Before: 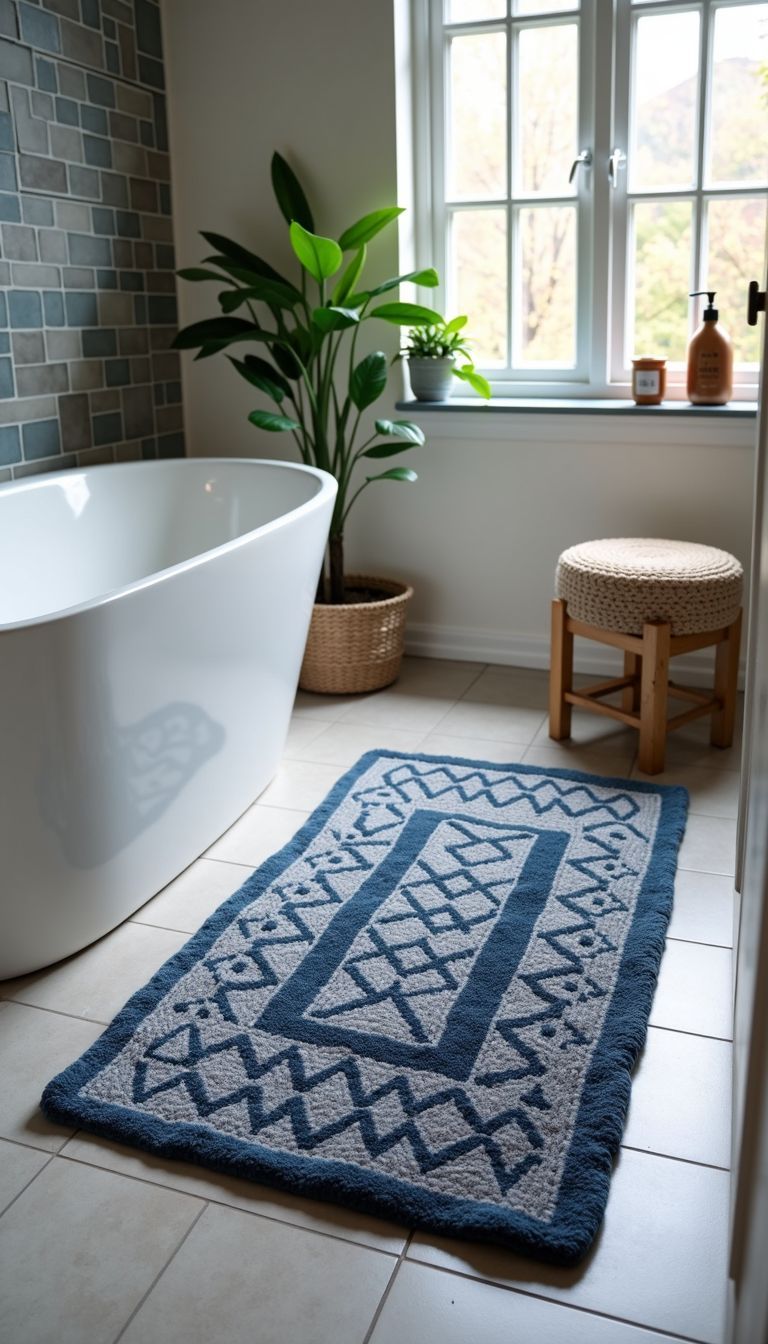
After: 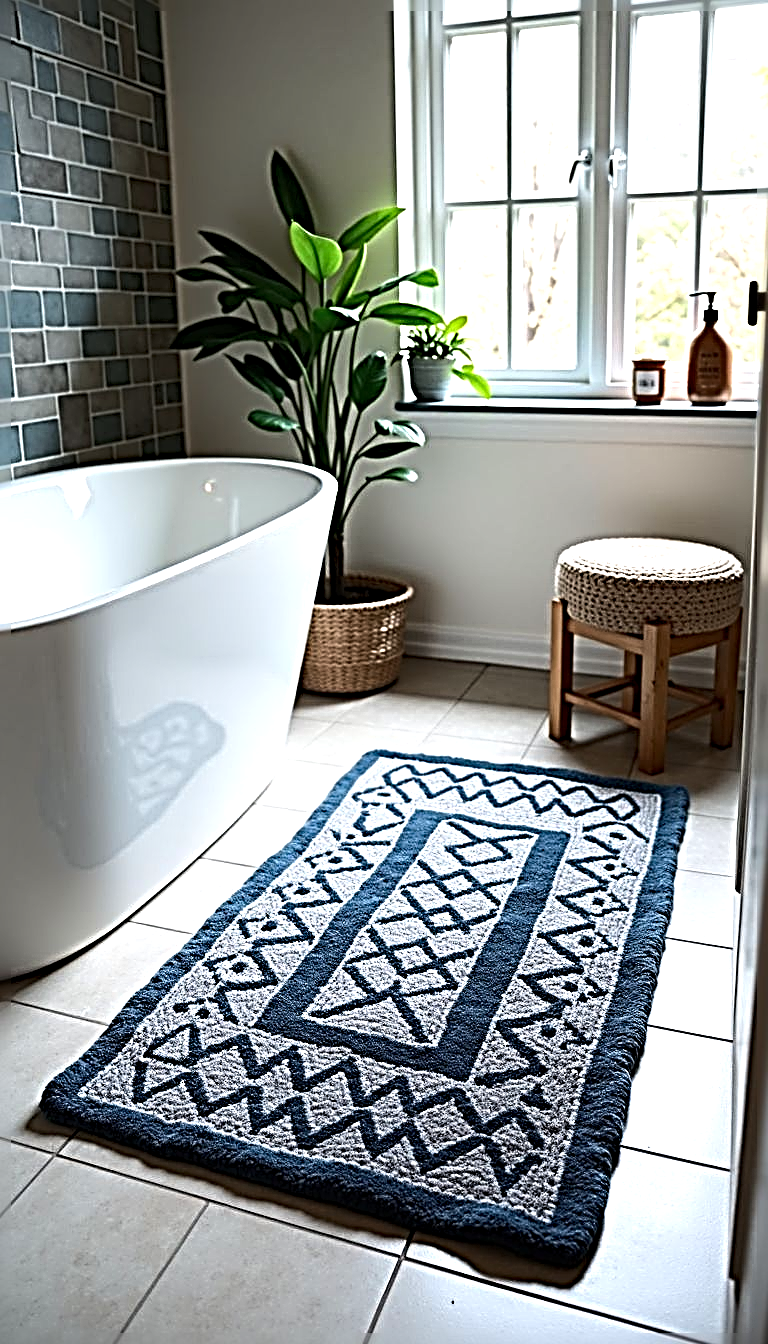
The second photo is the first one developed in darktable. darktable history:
sharpen: radius 4.002, amount 1.995
tone equalizer: -8 EV 0 EV, -7 EV -0.002 EV, -6 EV 0.002 EV, -5 EV -0.02 EV, -4 EV -0.116 EV, -3 EV -0.184 EV, -2 EV 0.264 EV, -1 EV 0.718 EV, +0 EV 0.522 EV
